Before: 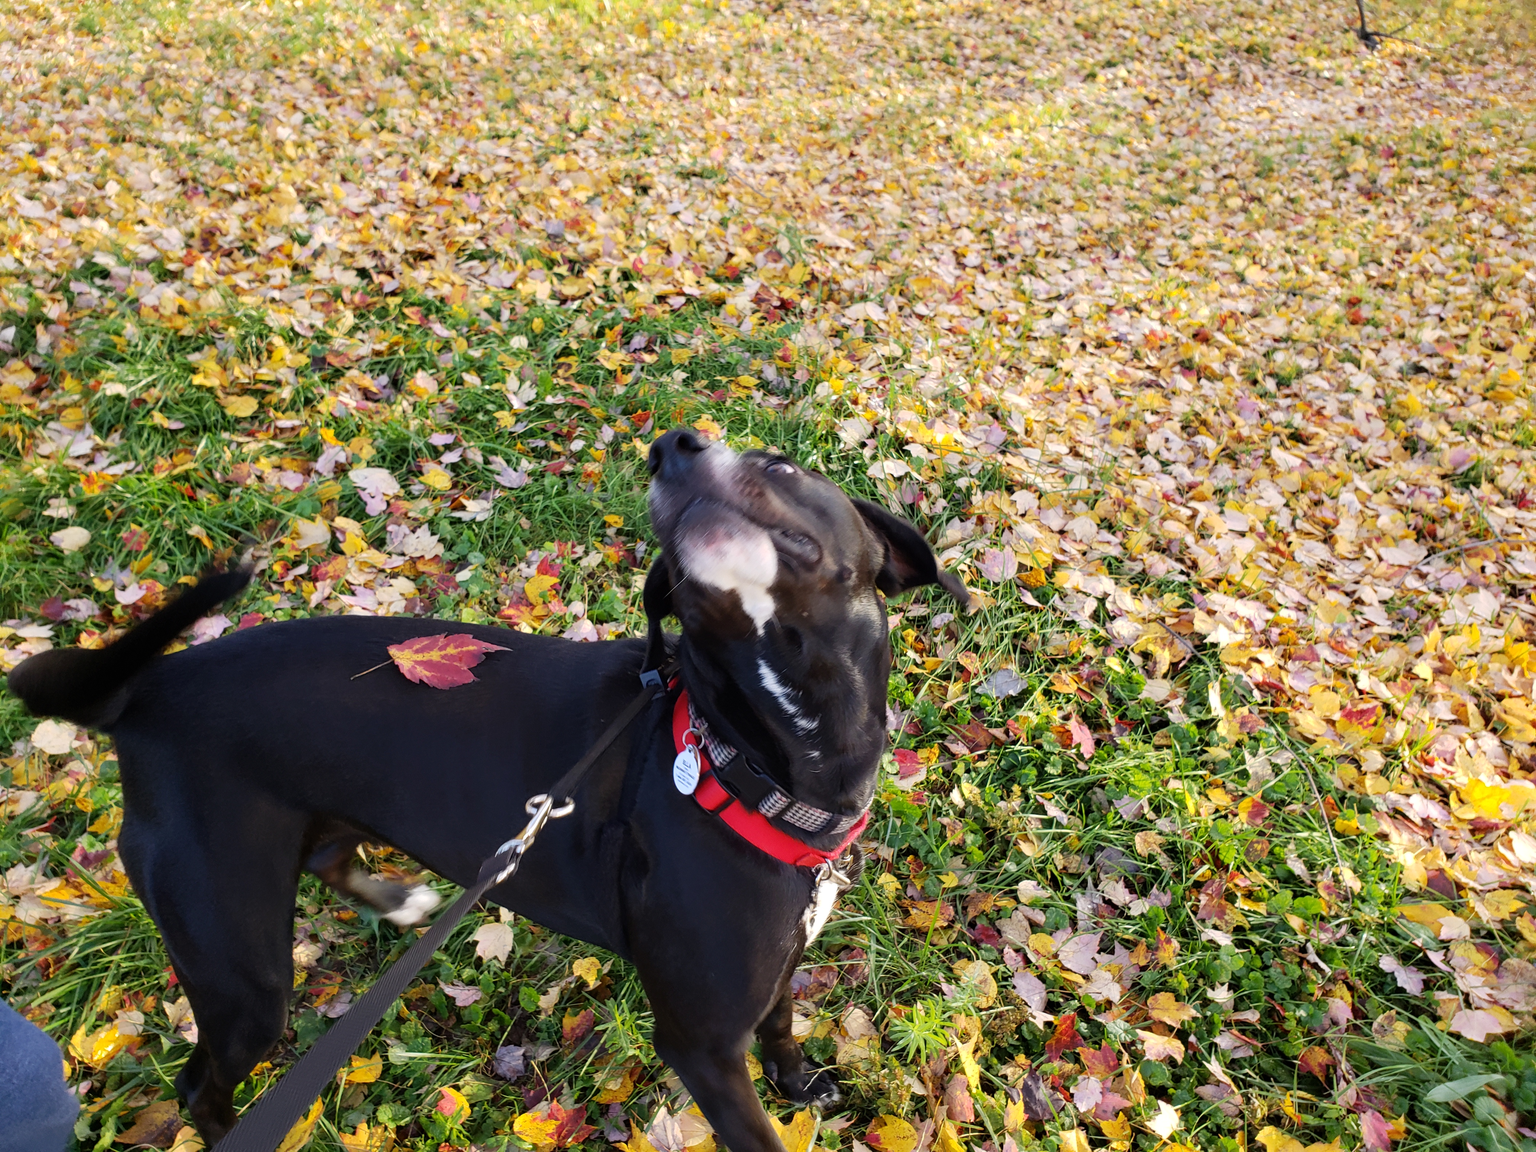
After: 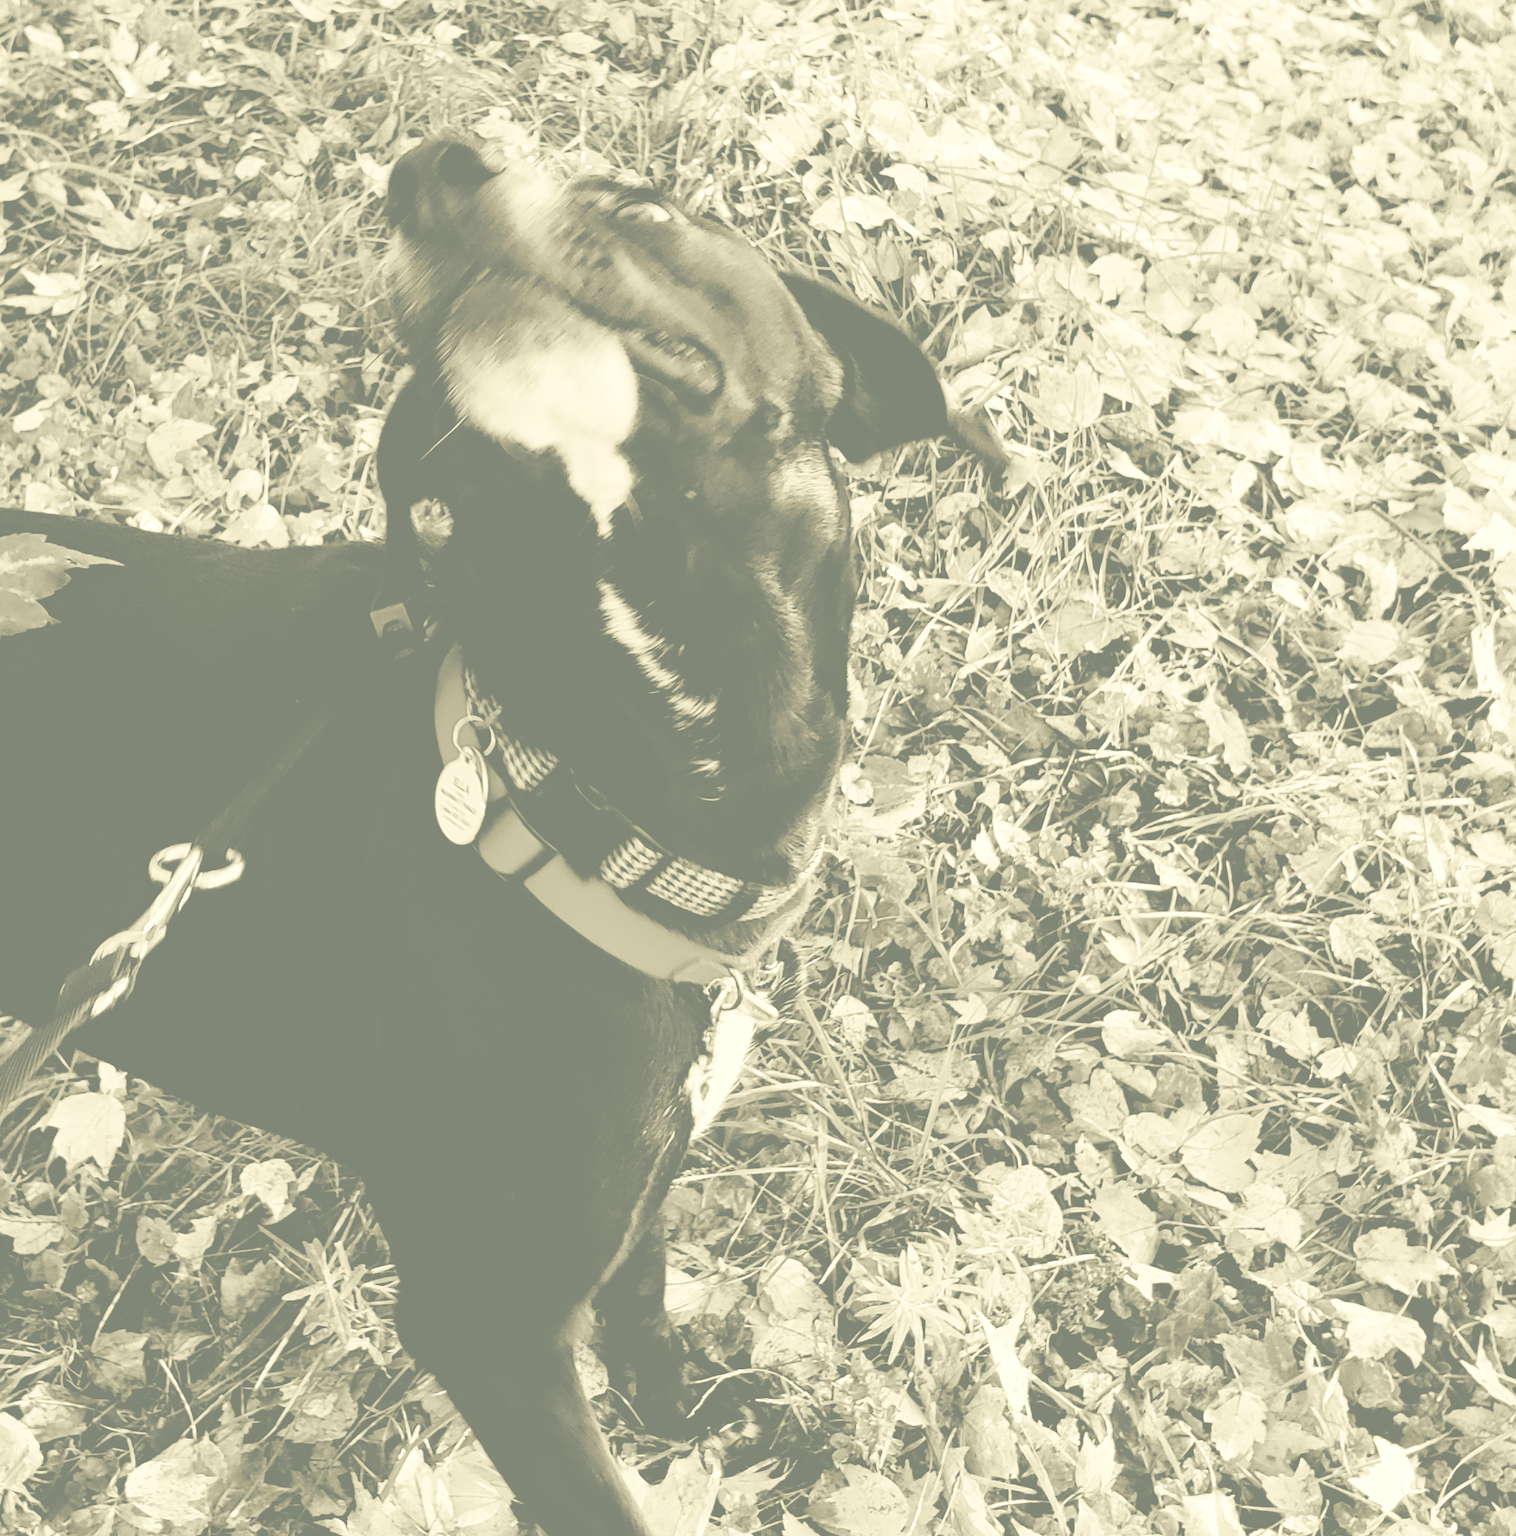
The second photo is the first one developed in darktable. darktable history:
split-toning: shadows › hue 205.2°, shadows › saturation 0.29, highlights › hue 50.4°, highlights › saturation 0.38, balance -49.9
crop and rotate: left 29.237%, top 31.152%, right 19.807%
white balance: red 0.967, blue 1.119, emerald 0.756
colorize: hue 43.2°, saturation 40%, version 1
haze removal: strength 0.29, distance 0.25, compatibility mode true, adaptive false
filmic rgb: black relative exposure -5 EV, hardness 2.88, contrast 1.5
